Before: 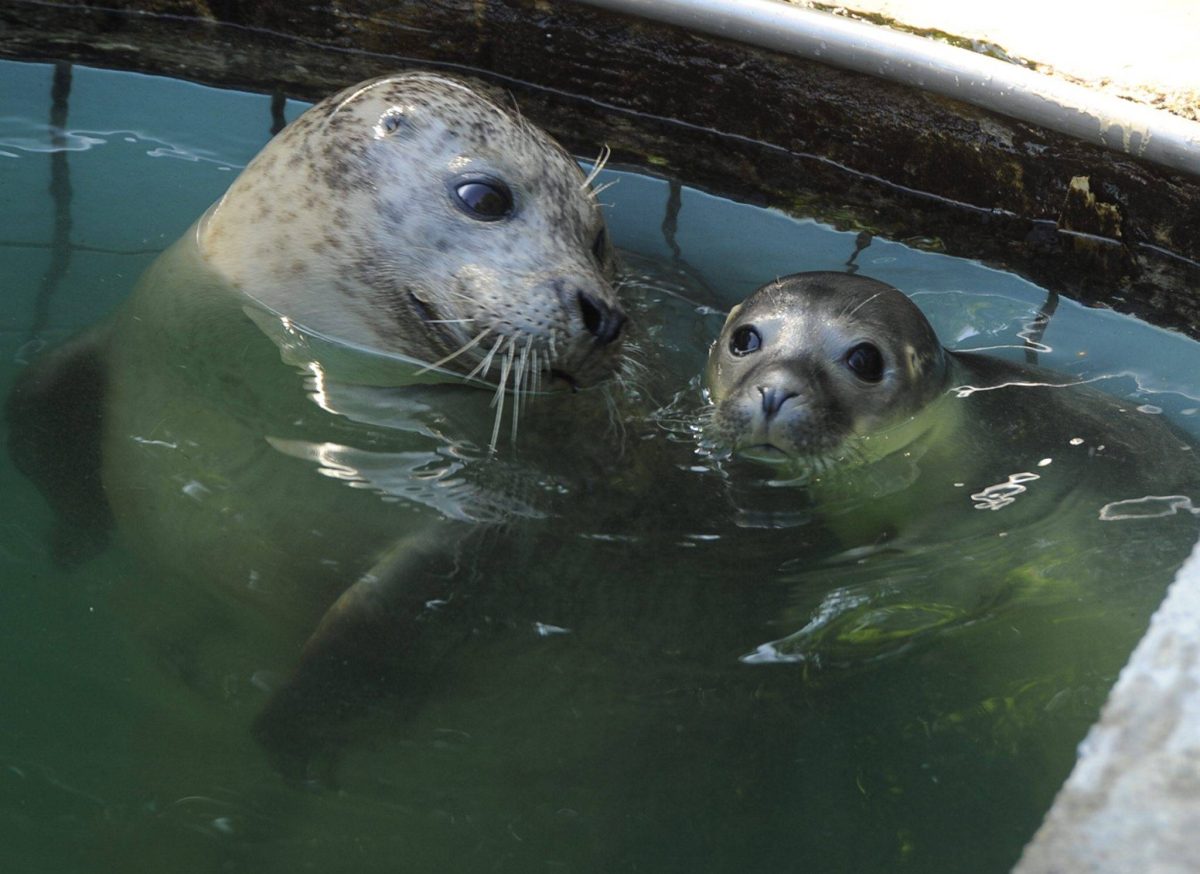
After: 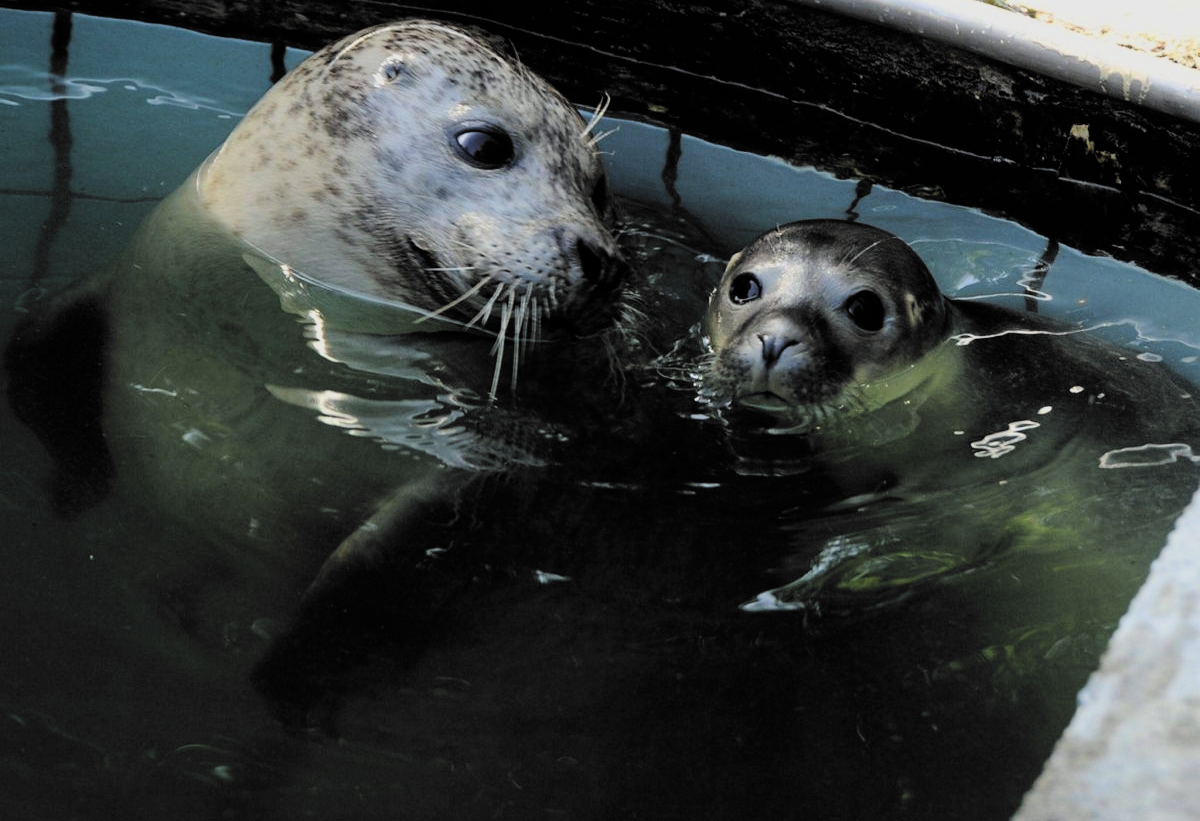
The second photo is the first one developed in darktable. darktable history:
filmic rgb: black relative exposure -5.13 EV, white relative exposure 3.99 EV, threshold 5.95 EV, hardness 2.87, contrast 1.397, highlights saturation mix -30.61%, color science v6 (2022), enable highlight reconstruction true
crop and rotate: top 6.037%
